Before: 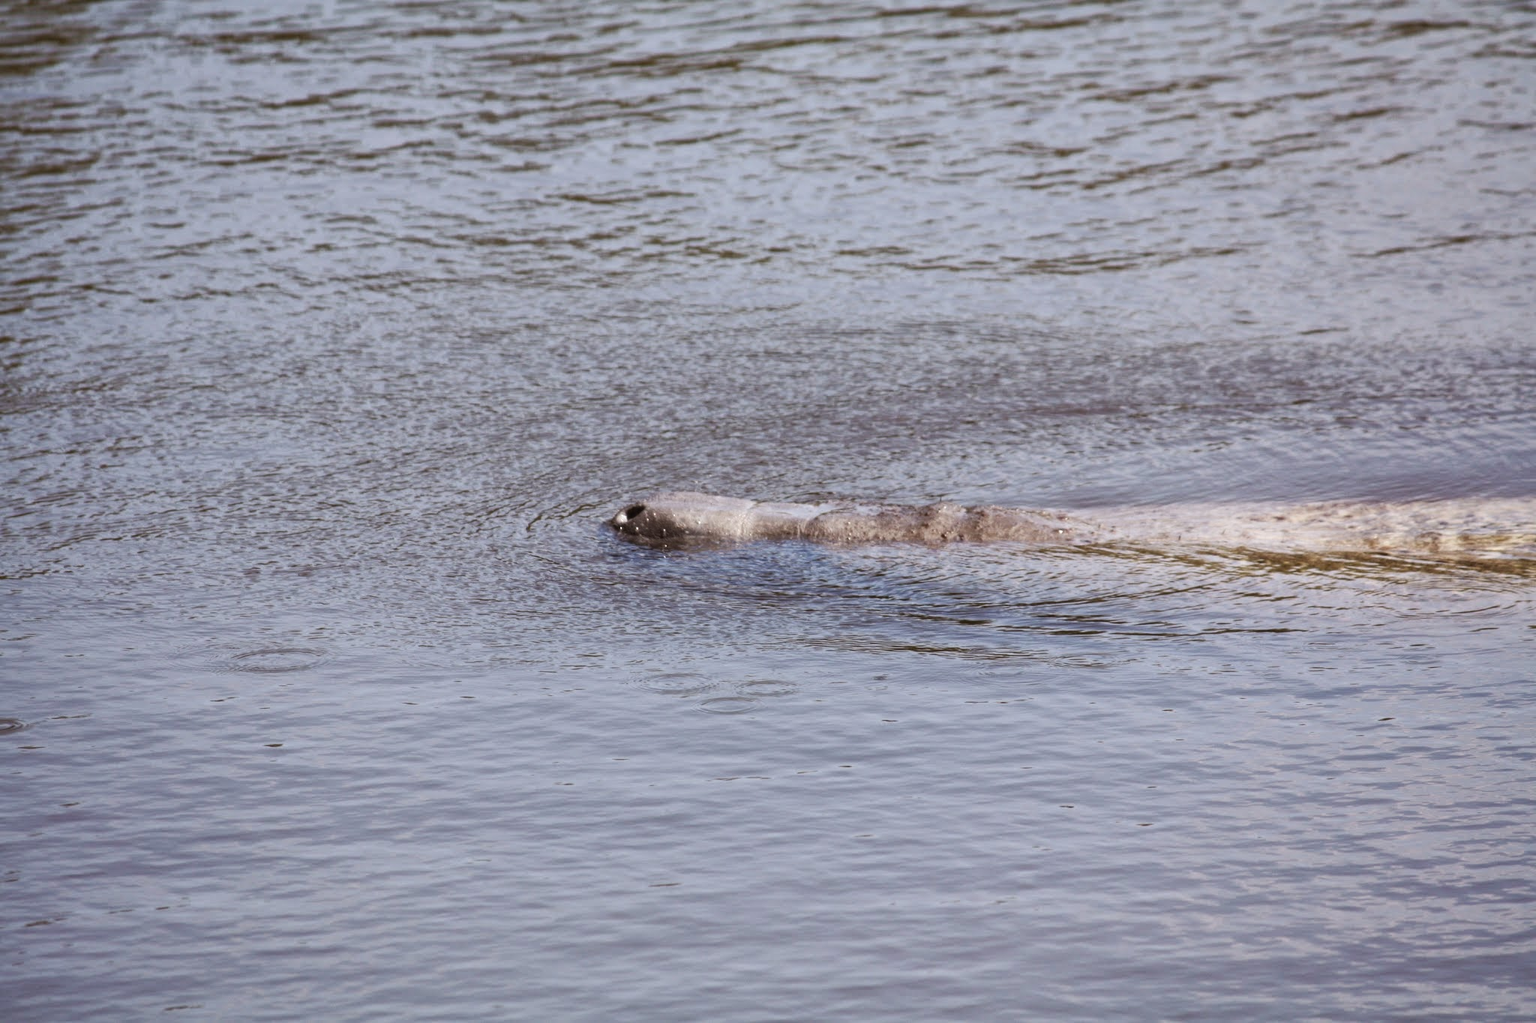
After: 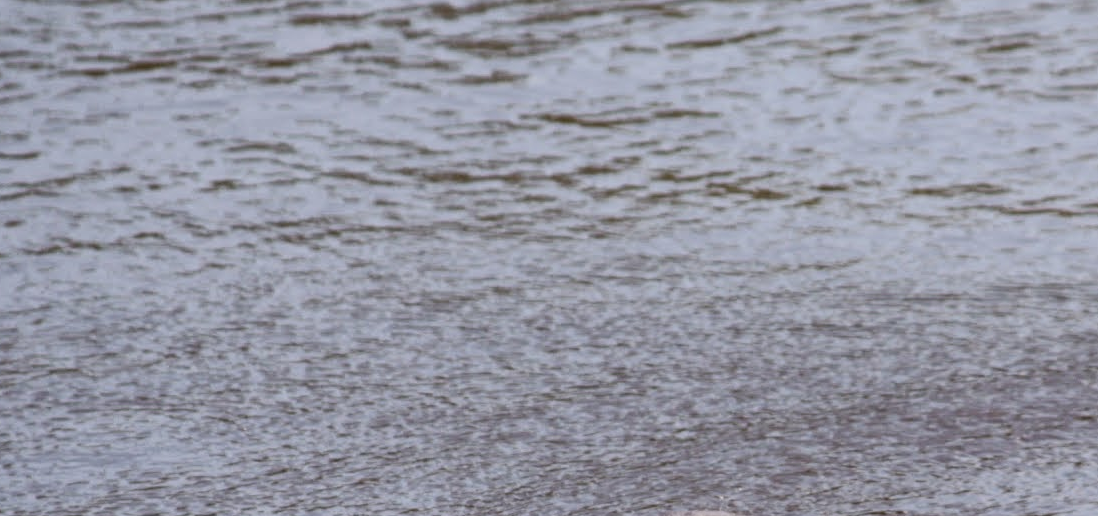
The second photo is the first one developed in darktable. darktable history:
crop: left 10.121%, top 10.631%, right 36.218%, bottom 51.526%
tone equalizer: on, module defaults
